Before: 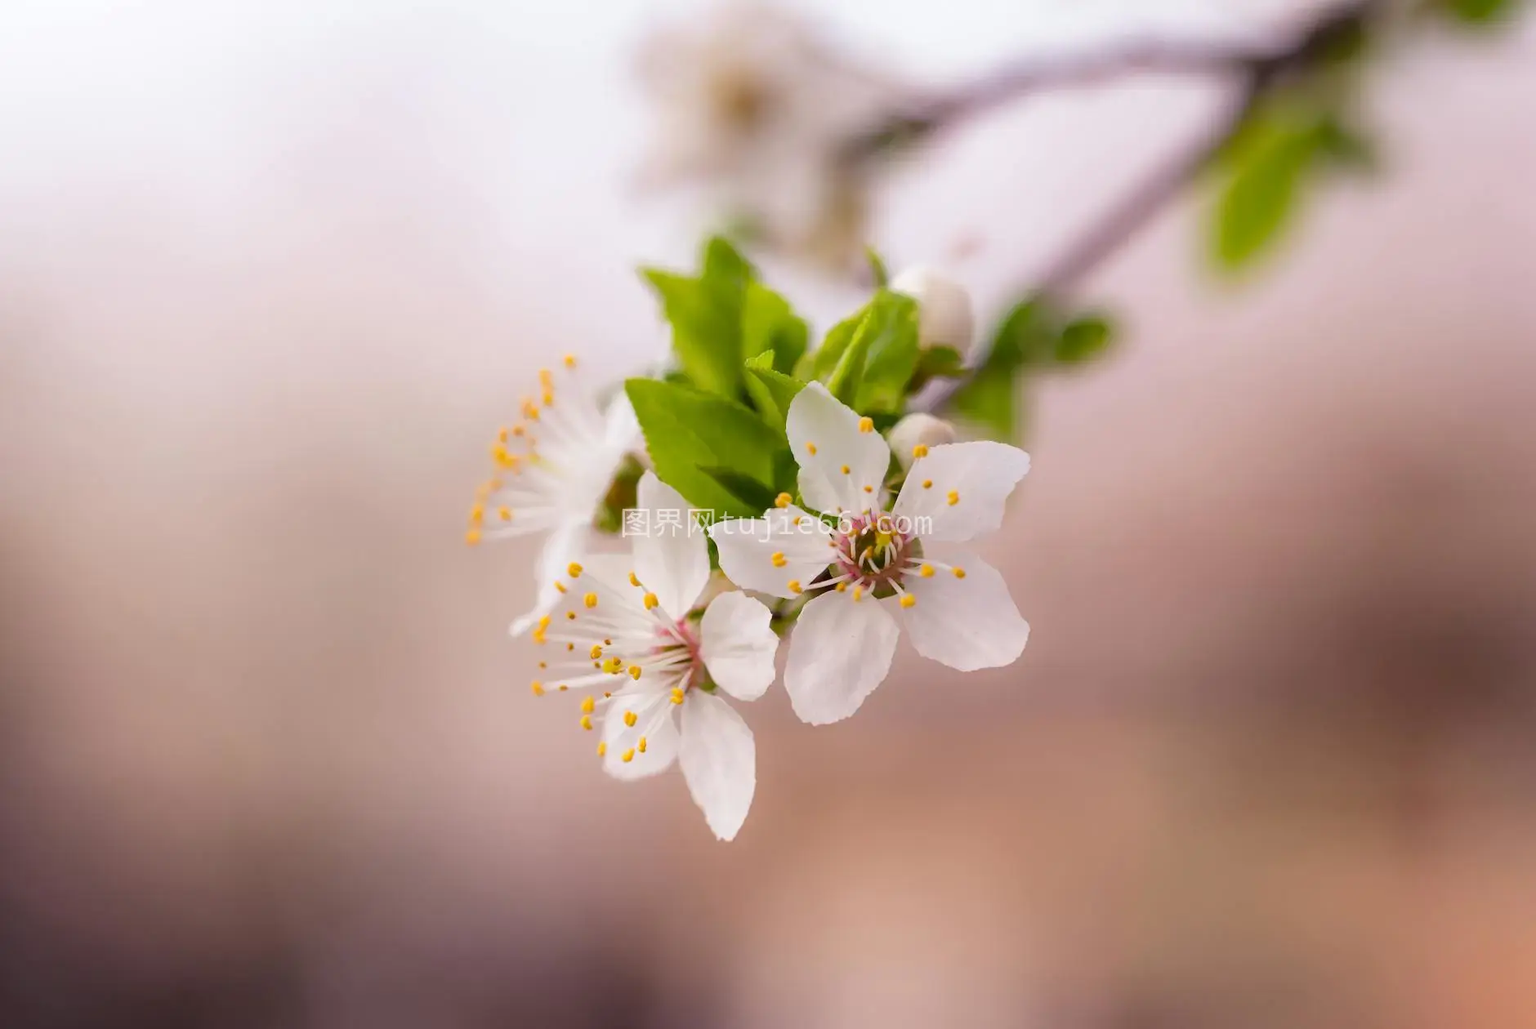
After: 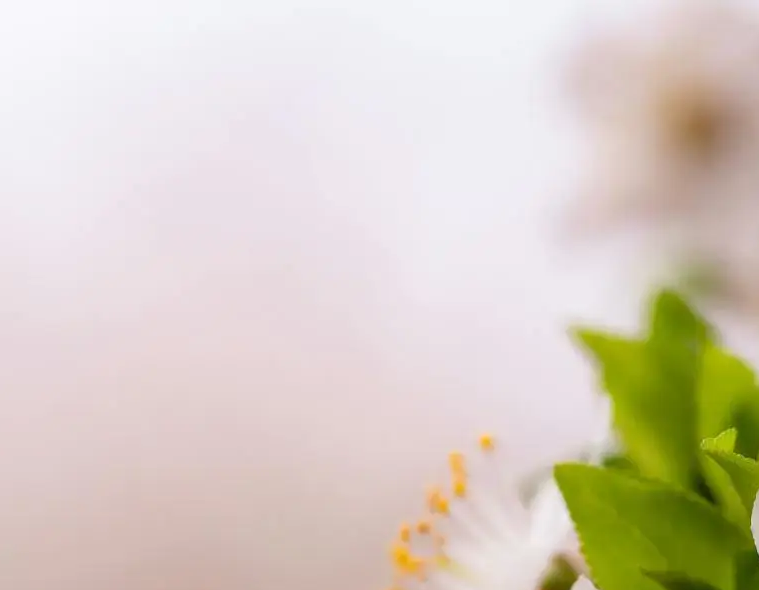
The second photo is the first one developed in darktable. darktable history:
crop and rotate: left 11.293%, top 0.054%, right 48.295%, bottom 53.047%
